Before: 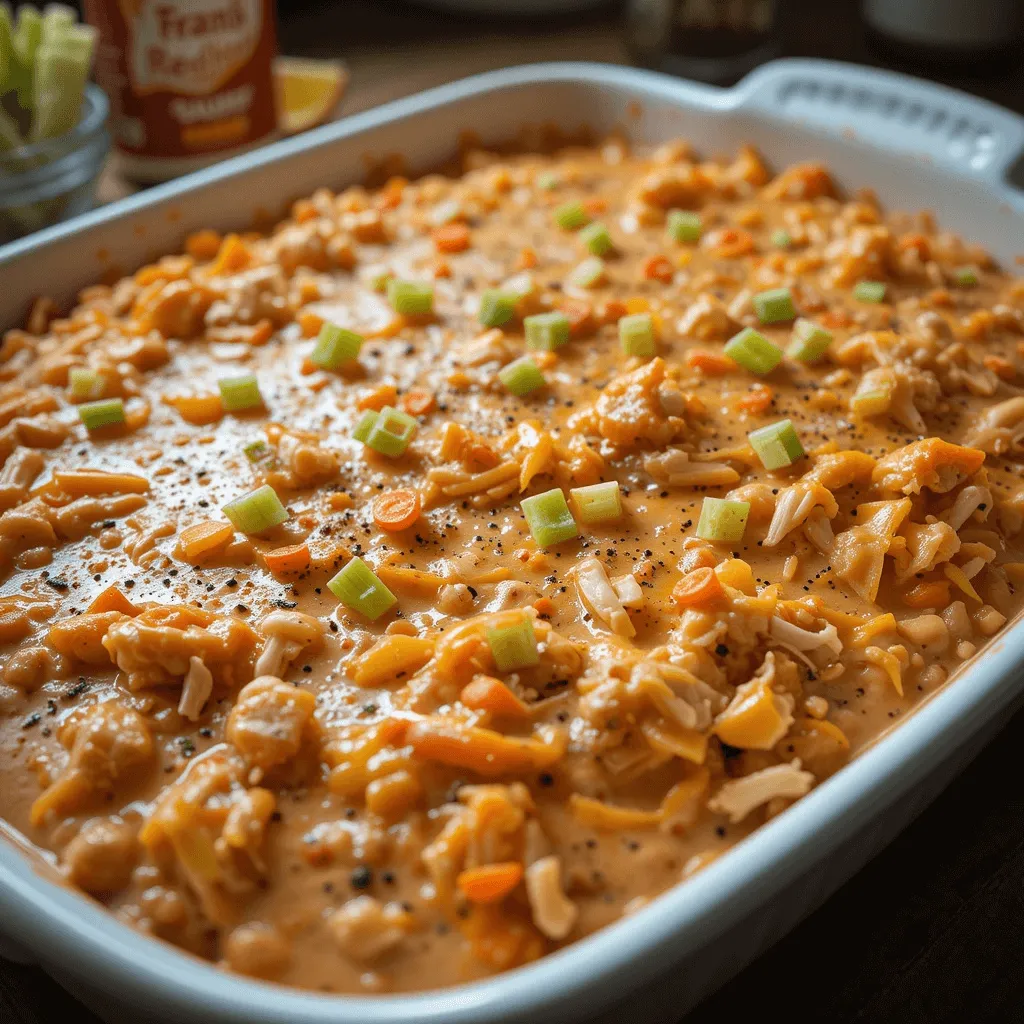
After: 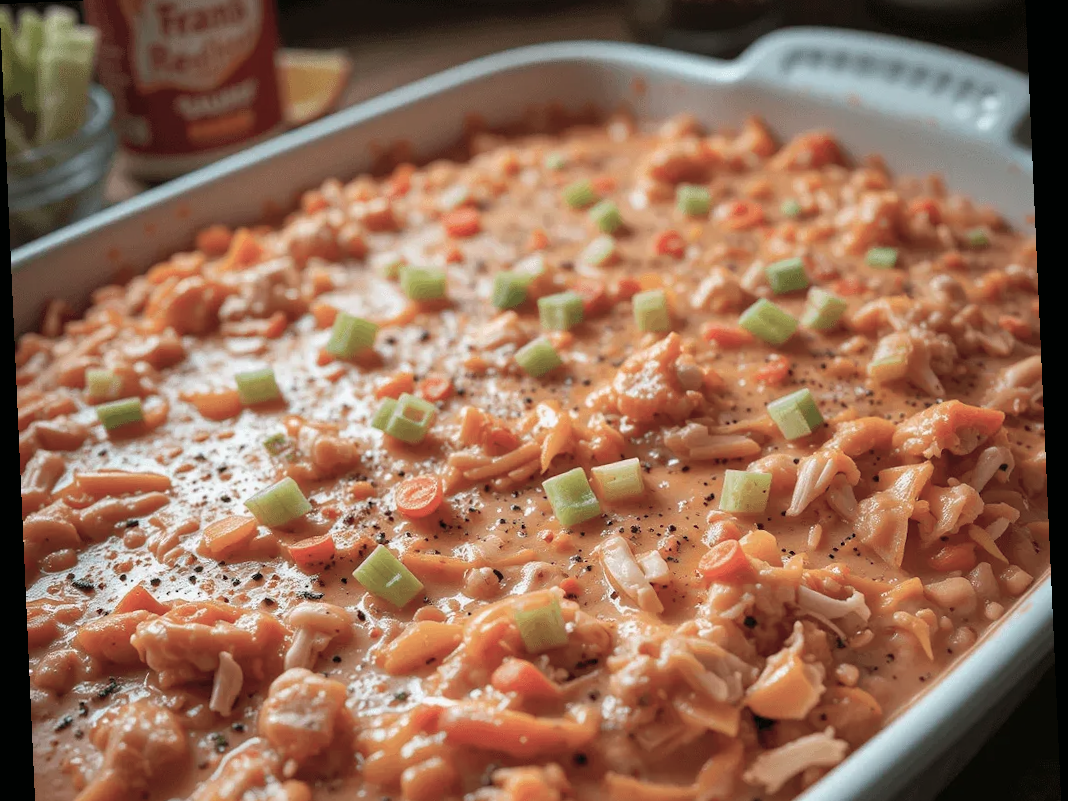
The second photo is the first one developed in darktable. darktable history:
color balance: mode lift, gamma, gain (sRGB), lift [1, 0.99, 1.01, 0.992], gamma [1, 1.037, 0.974, 0.963]
crop: top 3.857%, bottom 21.132%
rotate and perspective: rotation -2.56°, automatic cropping off
color contrast: blue-yellow contrast 0.62
